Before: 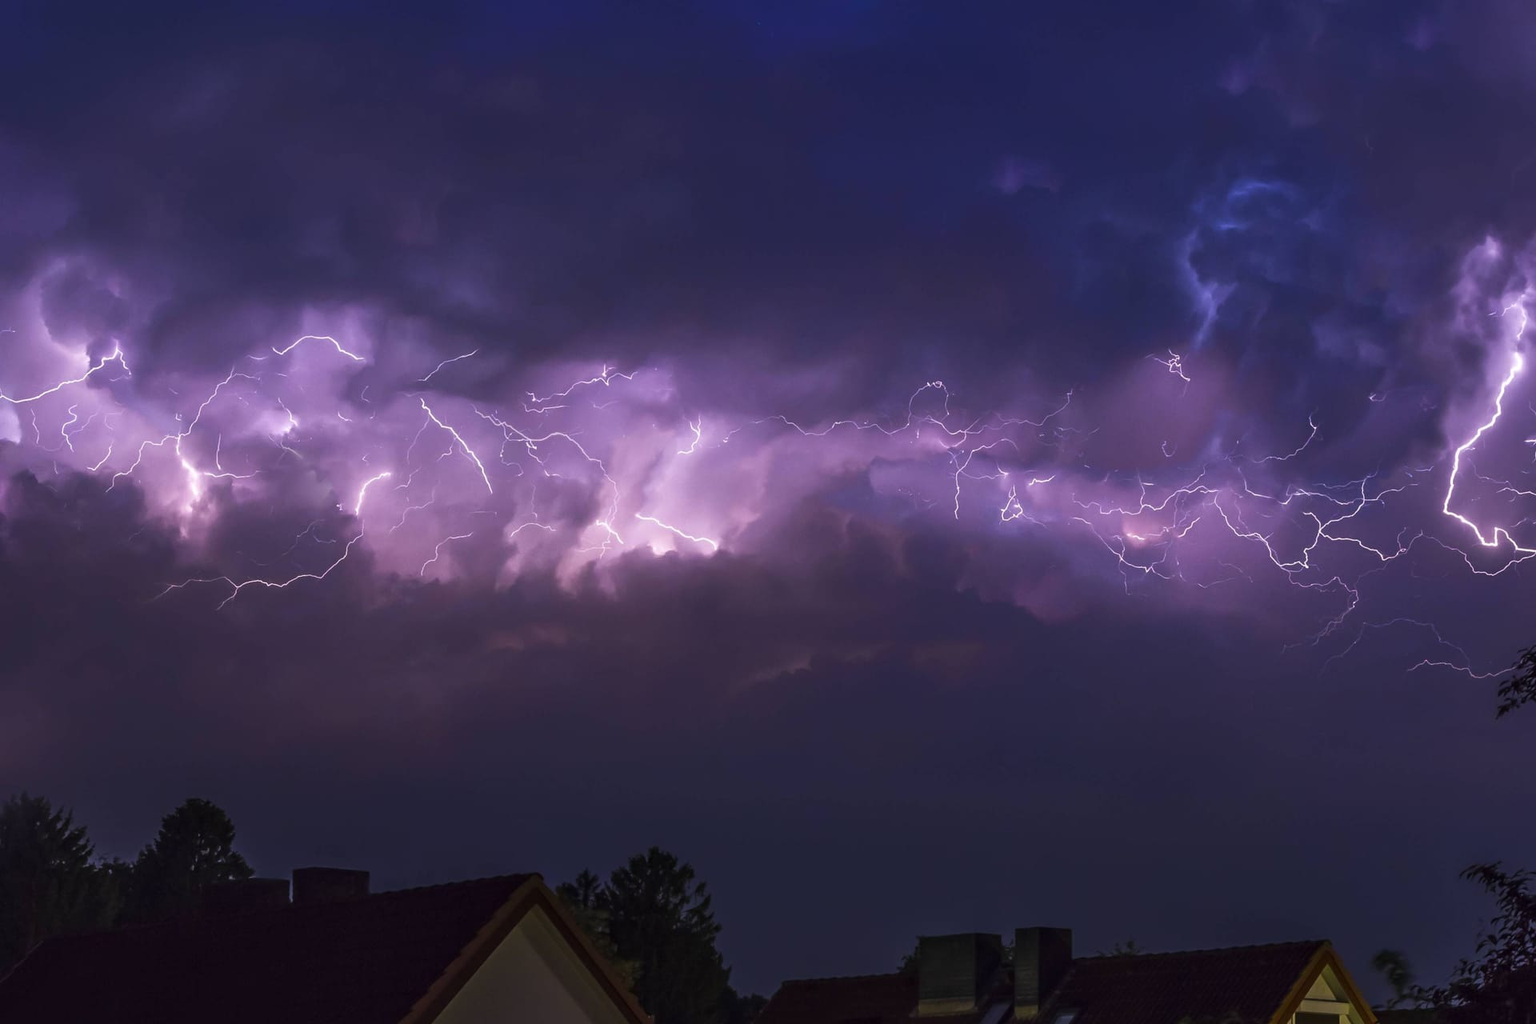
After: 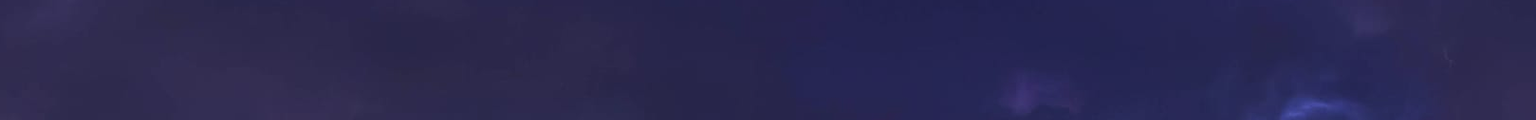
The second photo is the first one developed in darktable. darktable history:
crop and rotate: left 9.644%, top 9.491%, right 6.021%, bottom 80.509%
contrast brightness saturation: saturation -0.05
